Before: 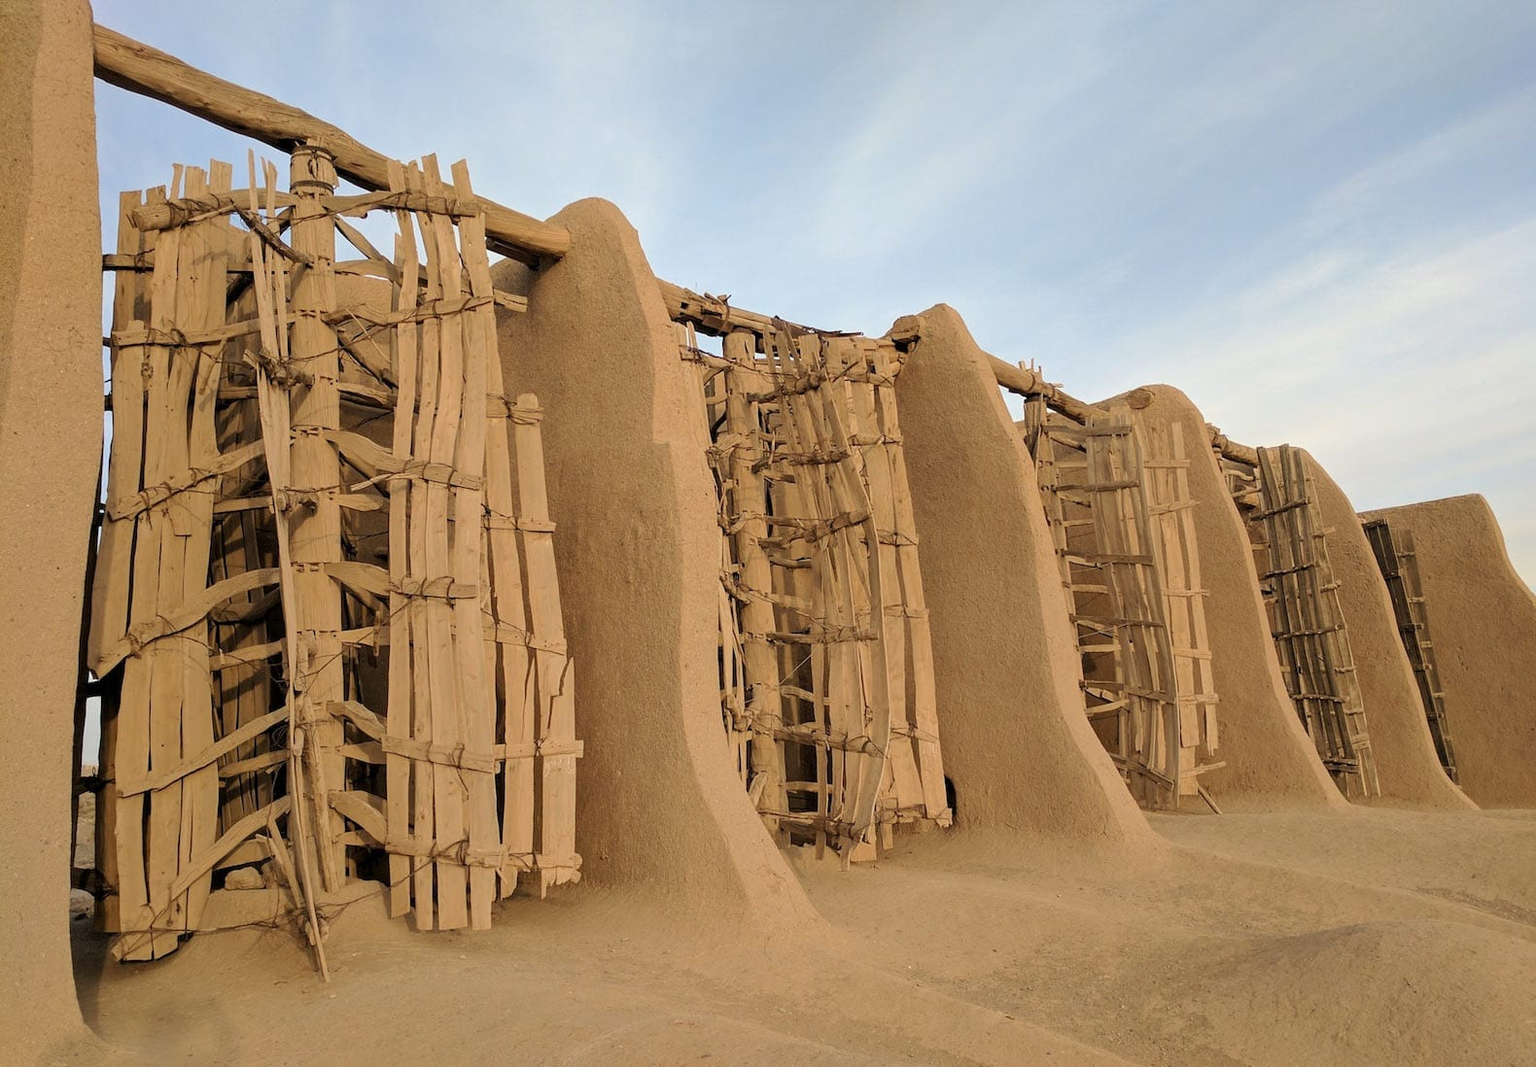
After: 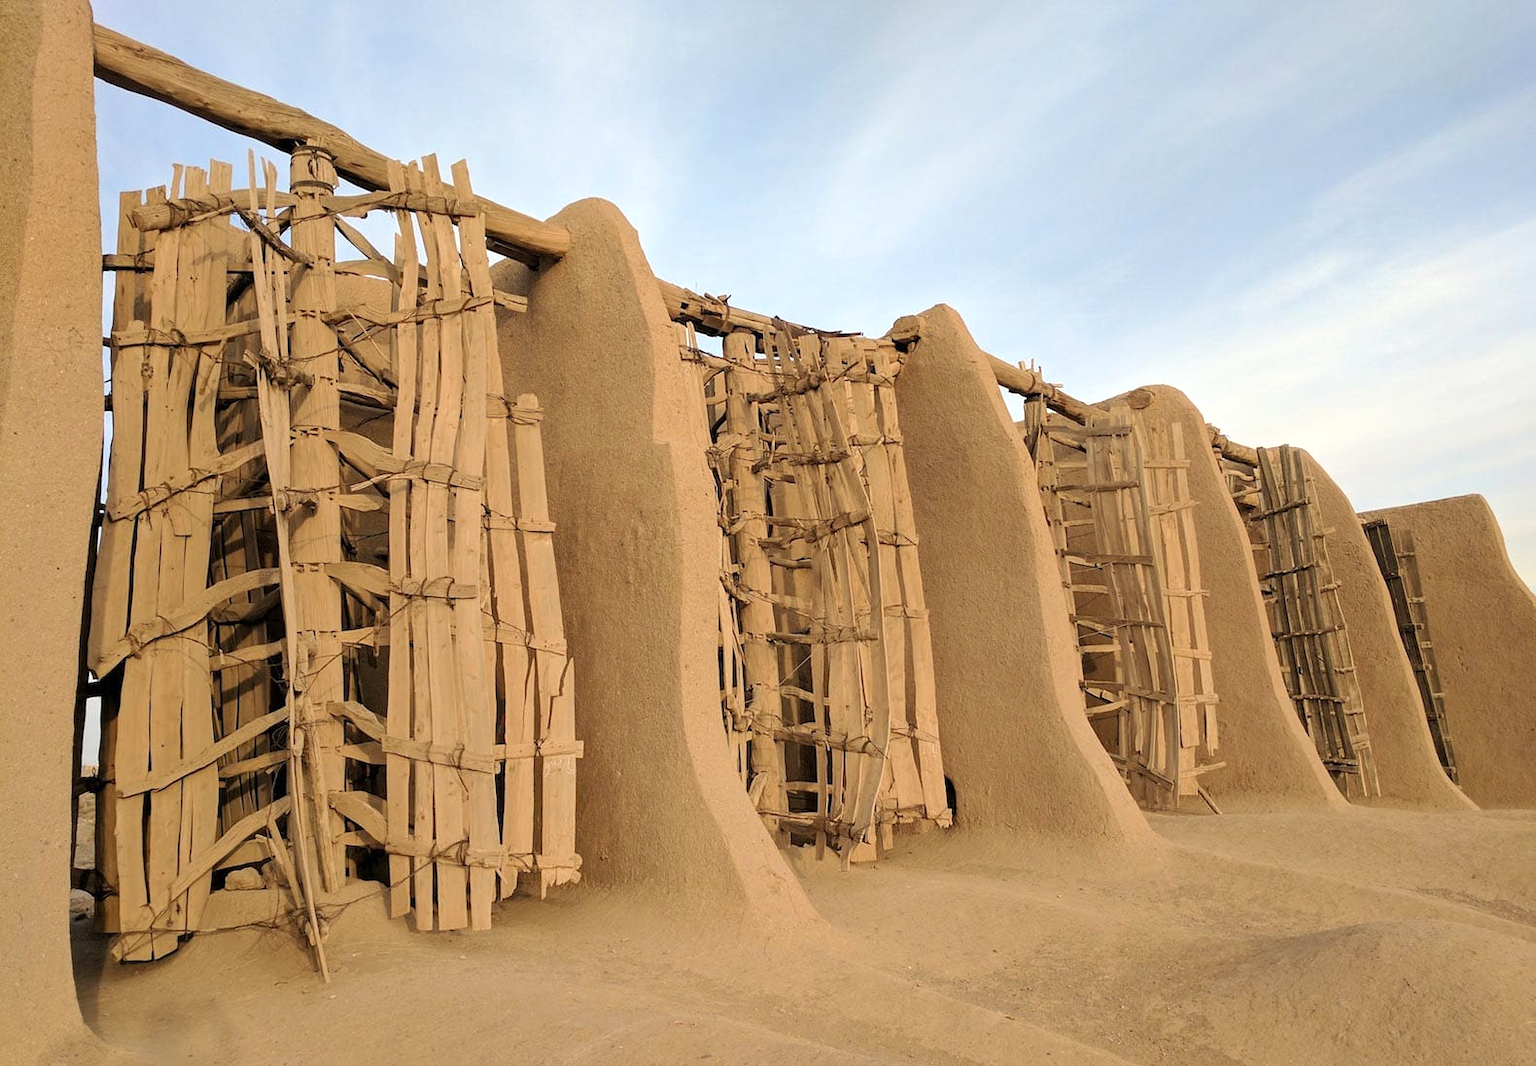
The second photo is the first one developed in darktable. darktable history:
exposure: exposure 0.3 EV, compensate highlight preservation false
crop: bottom 0.071%
